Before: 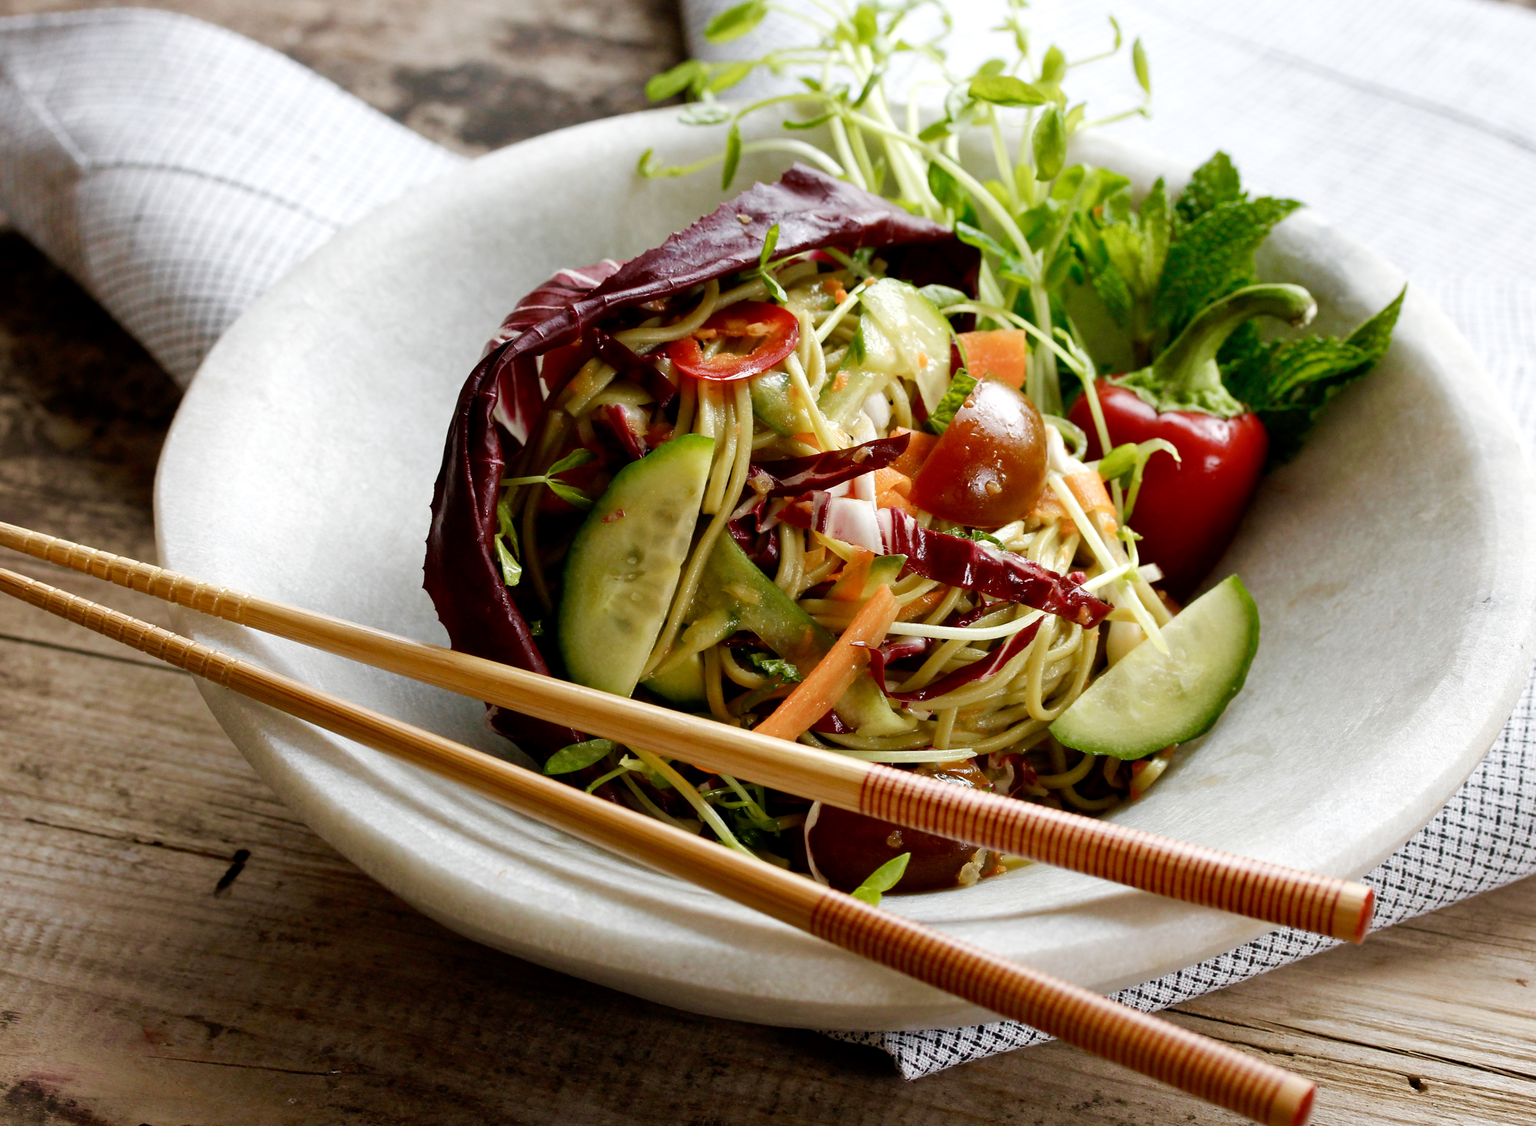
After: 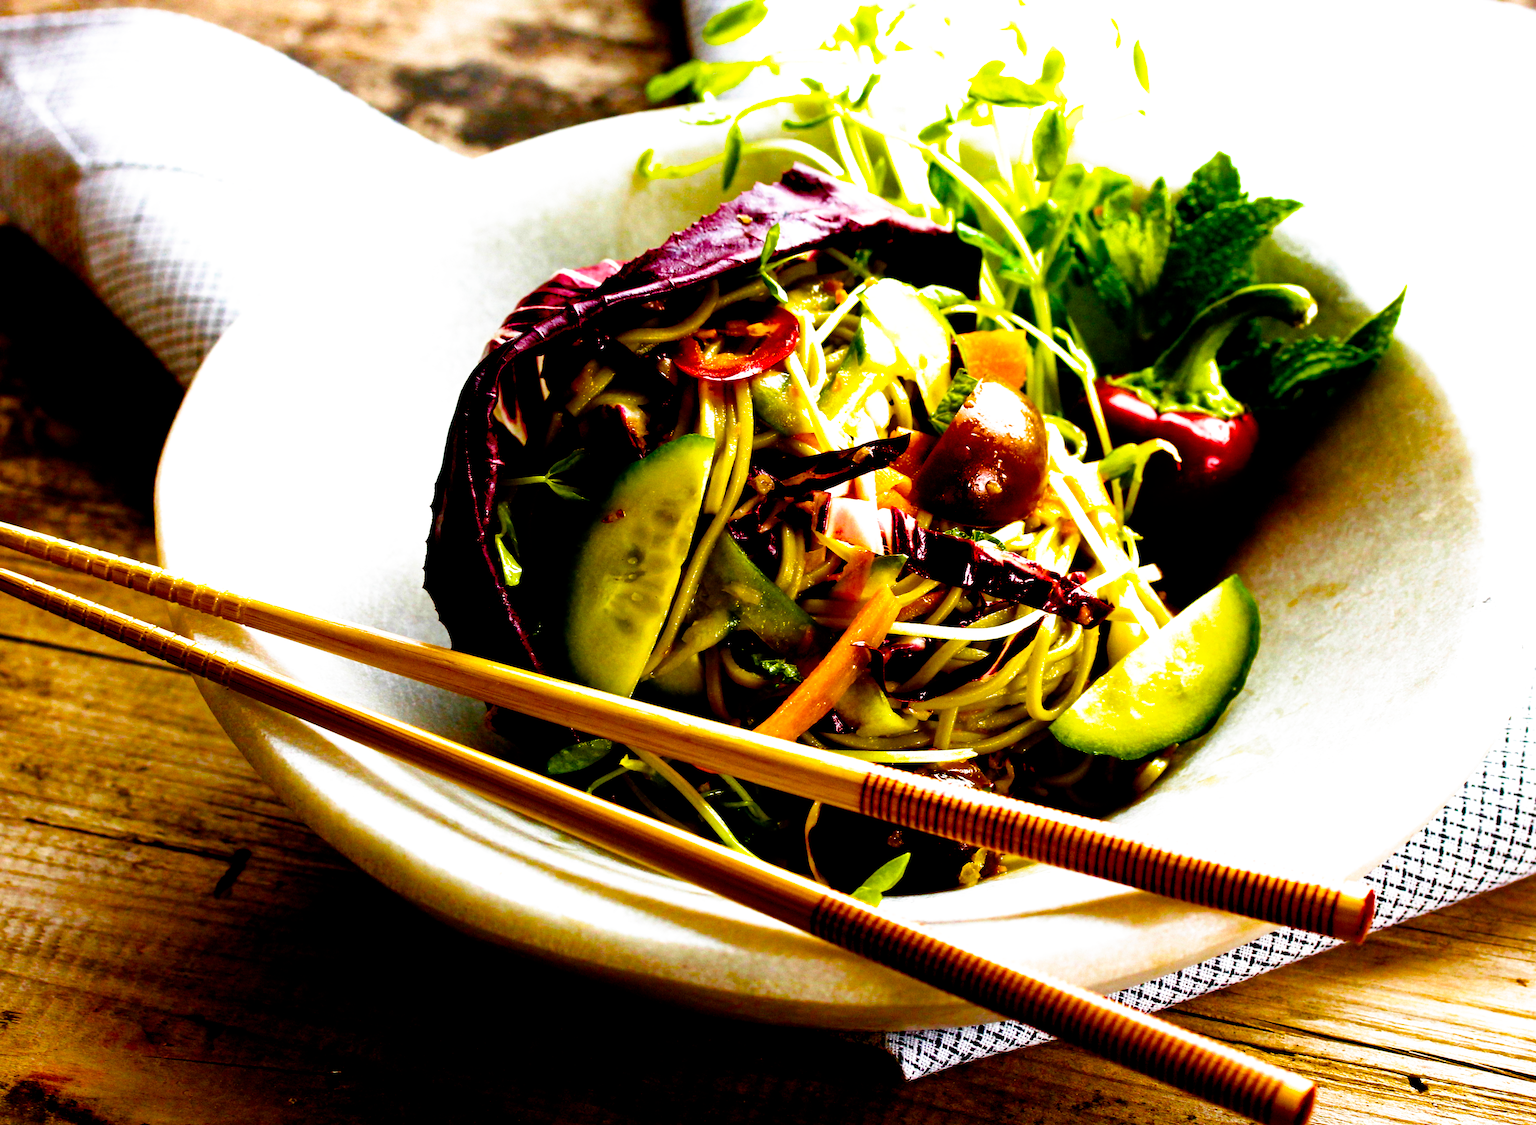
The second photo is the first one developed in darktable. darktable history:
color balance rgb: linear chroma grading › shadows -40%, linear chroma grading › highlights 40%, linear chroma grading › global chroma 45%, linear chroma grading › mid-tones -30%, perceptual saturation grading › global saturation 55%, perceptual saturation grading › highlights -50%, perceptual saturation grading › mid-tones 40%, perceptual saturation grading › shadows 30%, perceptual brilliance grading › global brilliance 20%, perceptual brilliance grading › shadows -40%, global vibrance 35%
tone equalizer: on, module defaults
filmic rgb: black relative exposure -5.5 EV, white relative exposure 2.5 EV, threshold 3 EV, target black luminance 0%, hardness 4.51, latitude 67.35%, contrast 1.453, shadows ↔ highlights balance -3.52%, preserve chrominance no, color science v4 (2020), contrast in shadows soft, enable highlight reconstruction true
